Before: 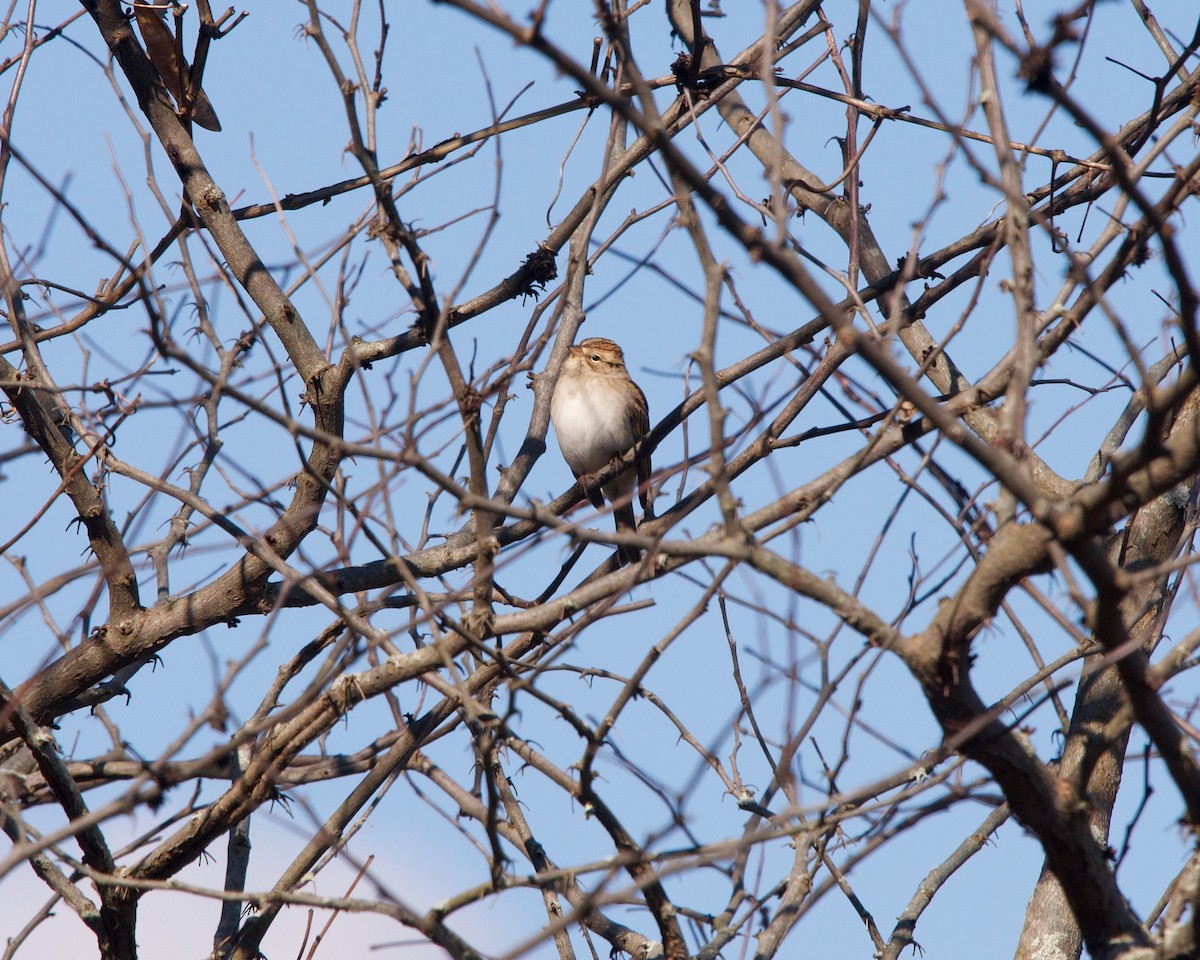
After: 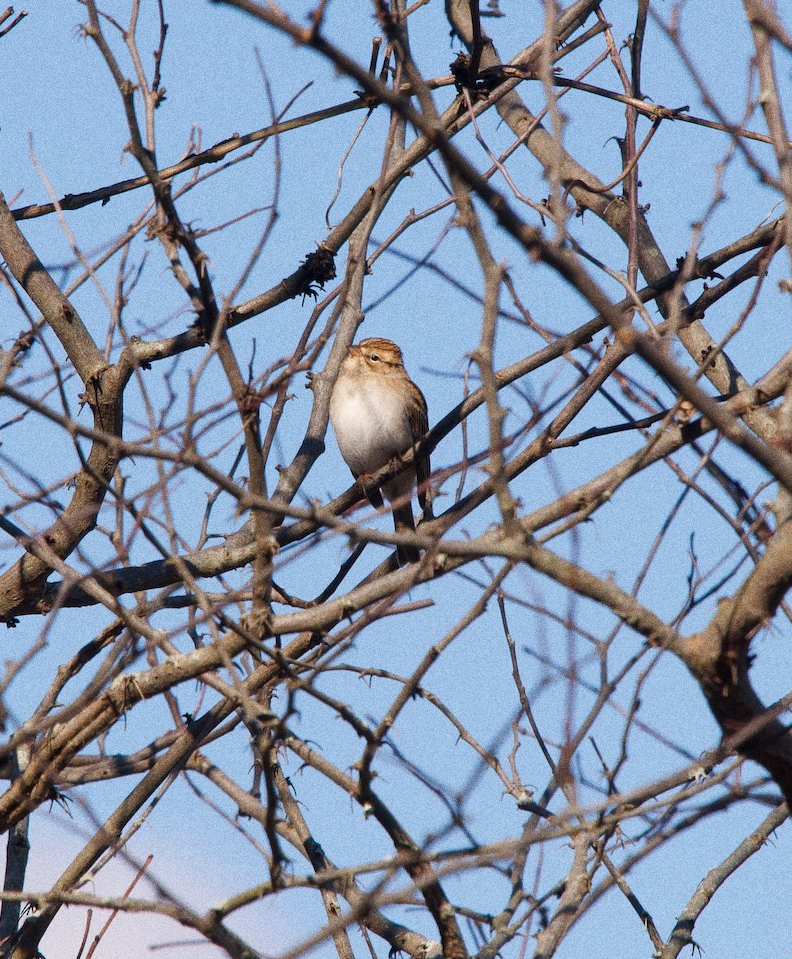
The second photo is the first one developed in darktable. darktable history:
grain: coarseness 0.09 ISO, strength 40%
color balance: output saturation 110%
crop and rotate: left 18.442%, right 15.508%
